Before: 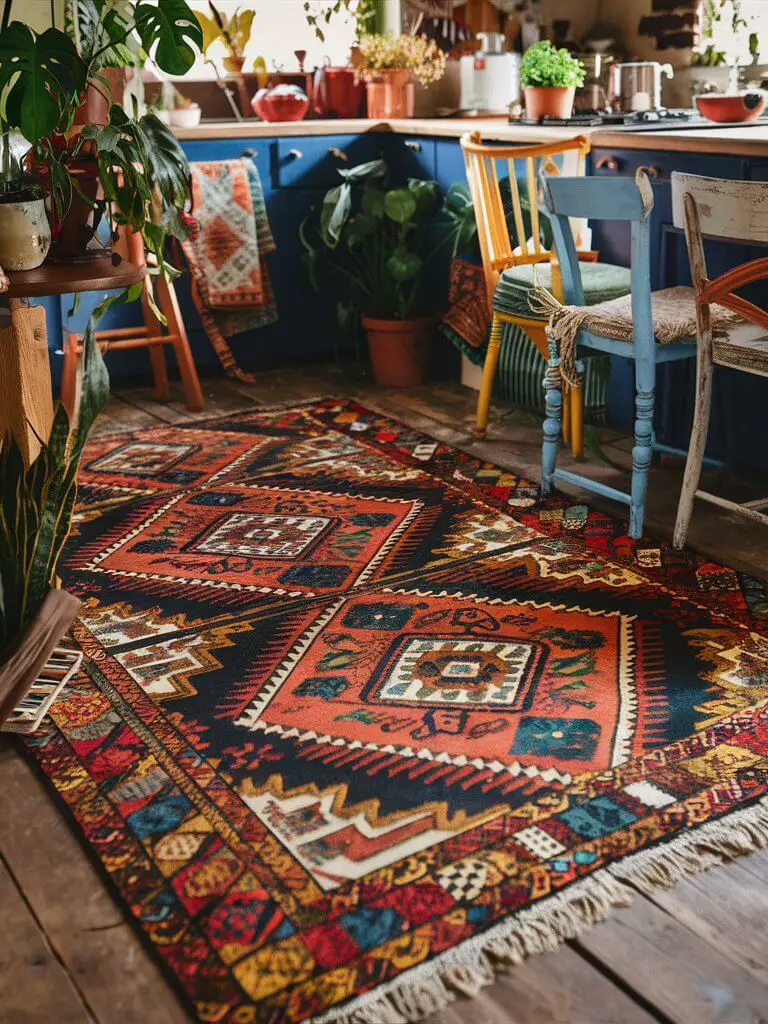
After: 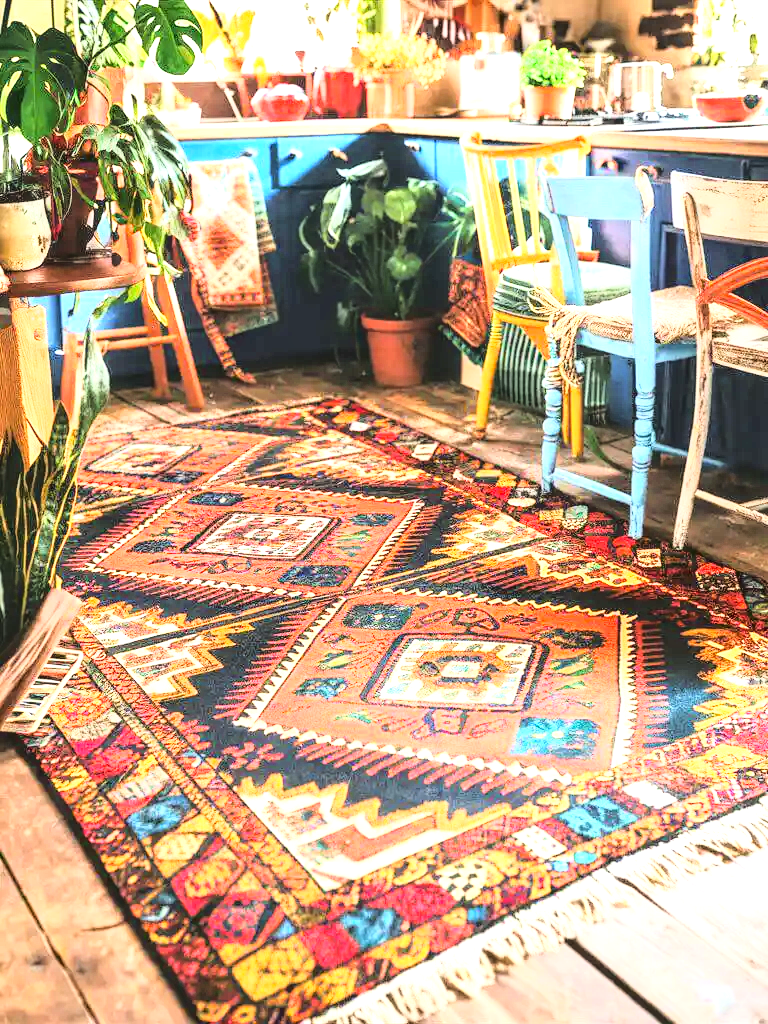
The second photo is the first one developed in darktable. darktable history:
exposure: black level correction 0, exposure 2.098 EV, compensate exposure bias true, compensate highlight preservation false
local contrast: on, module defaults
tone equalizer: on, module defaults
base curve: curves: ch0 [(0, 0) (0.04, 0.03) (0.133, 0.232) (0.448, 0.748) (0.843, 0.968) (1, 1)]
